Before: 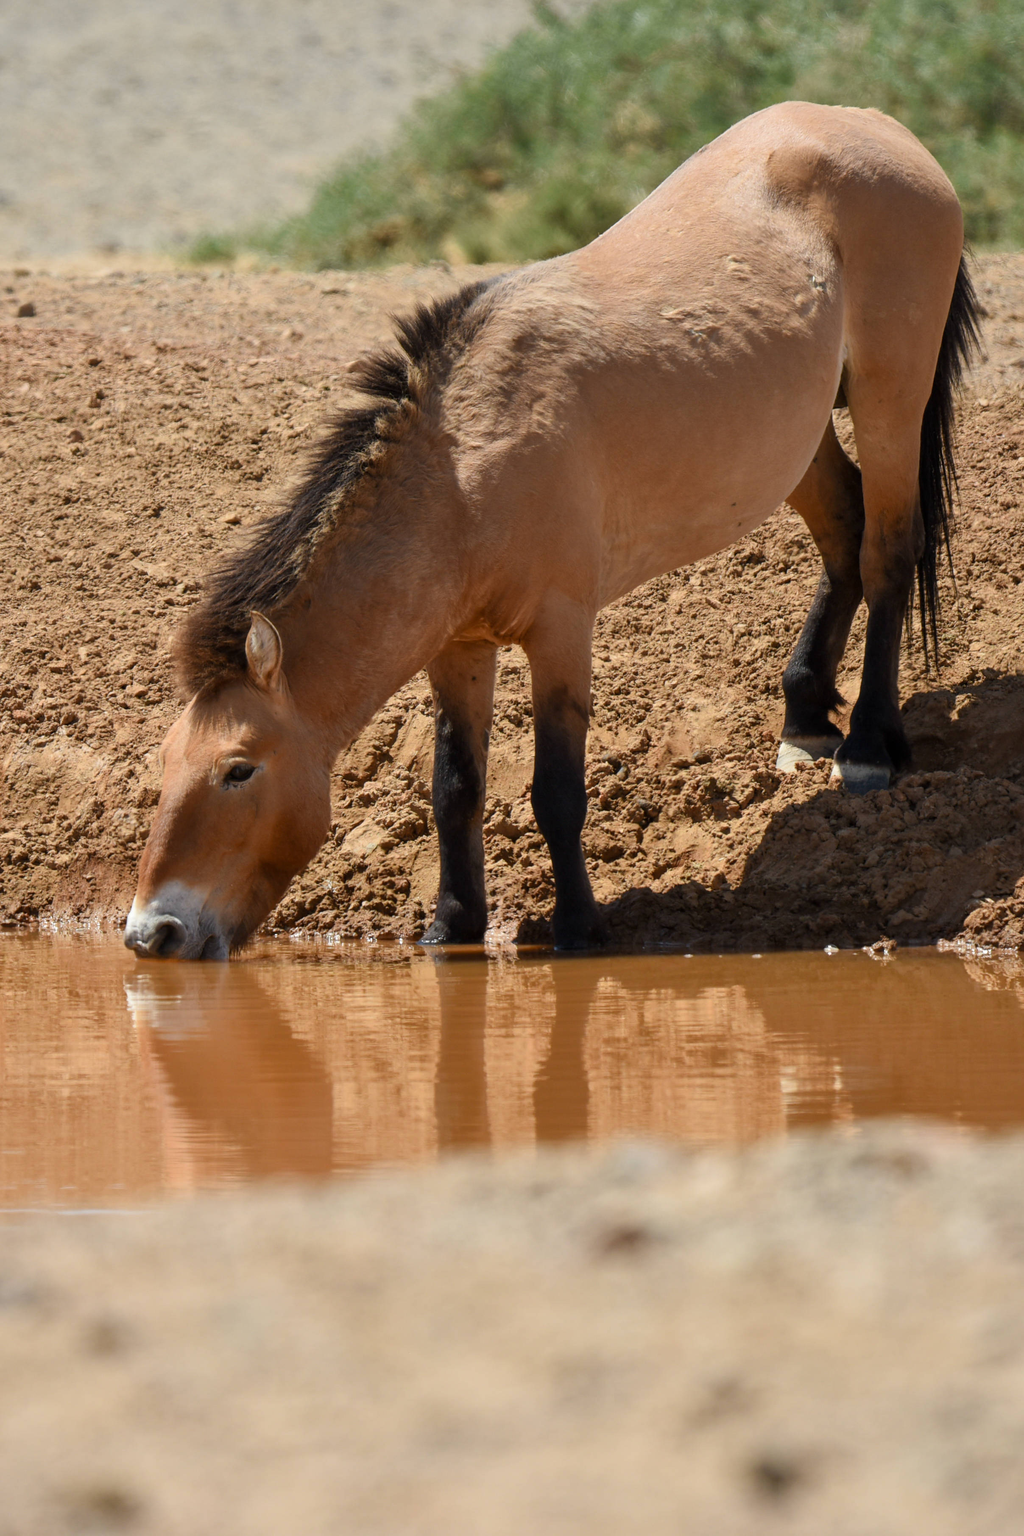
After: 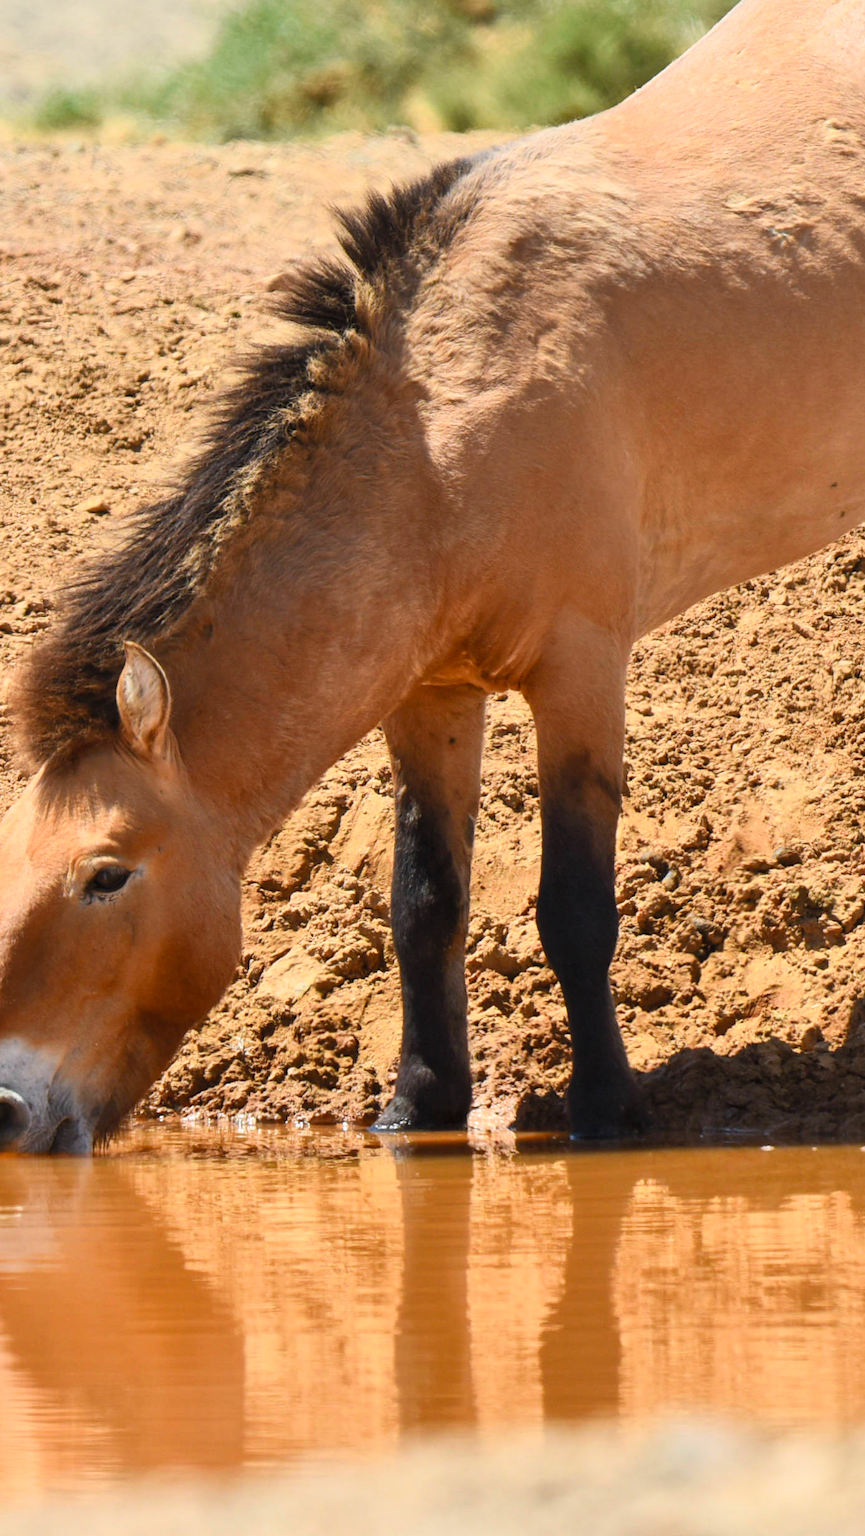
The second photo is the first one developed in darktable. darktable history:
crop: left 16.243%, top 11.351%, right 26.217%, bottom 20.542%
contrast brightness saturation: contrast 0.236, brightness 0.25, saturation 0.375
shadows and highlights: shadows 37.05, highlights -27.79, shadows color adjustment 99.15%, highlights color adjustment 0.607%, soften with gaussian
